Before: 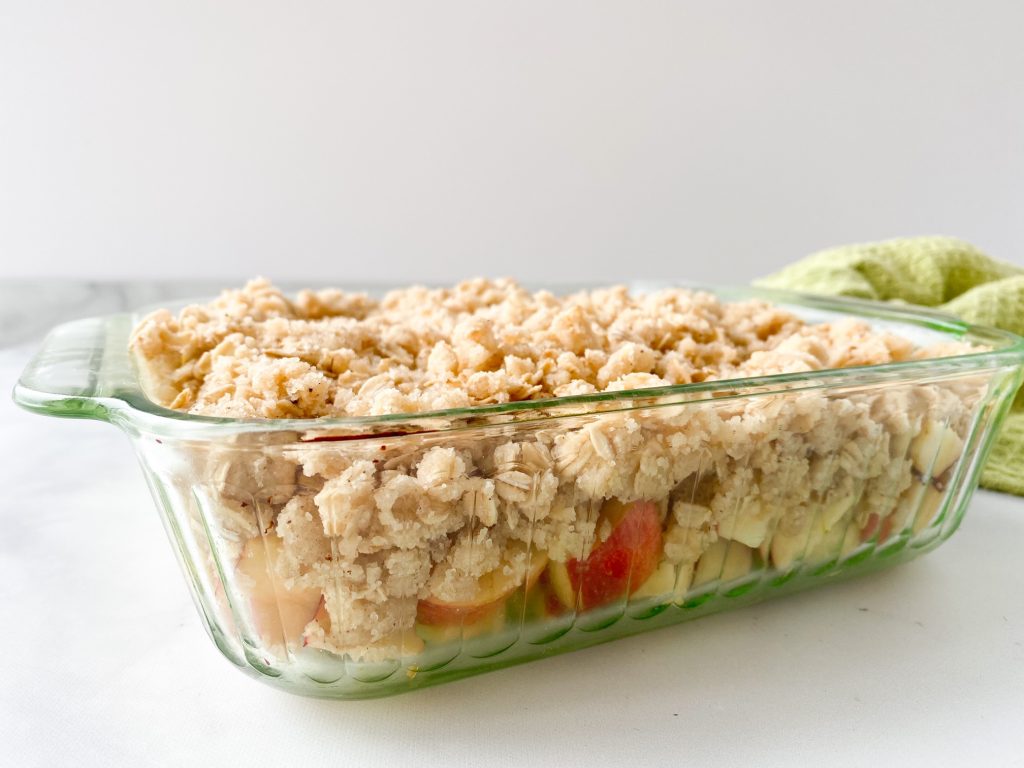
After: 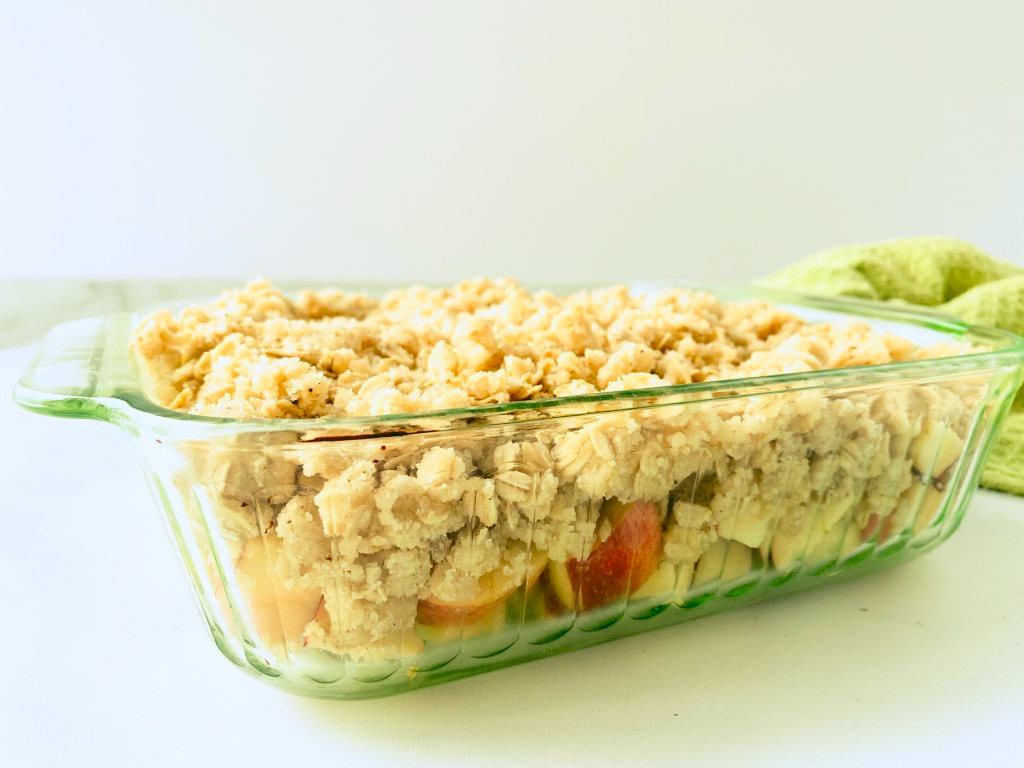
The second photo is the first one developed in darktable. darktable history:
base curve: curves: ch0 [(0, 0) (0.028, 0.03) (0.121, 0.232) (0.46, 0.748) (0.859, 0.968) (1, 1)]
rgb curve: curves: ch0 [(0.123, 0.061) (0.995, 0.887)]; ch1 [(0.06, 0.116) (1, 0.906)]; ch2 [(0, 0) (0.824, 0.69) (1, 1)], mode RGB, independent channels, compensate middle gray true
